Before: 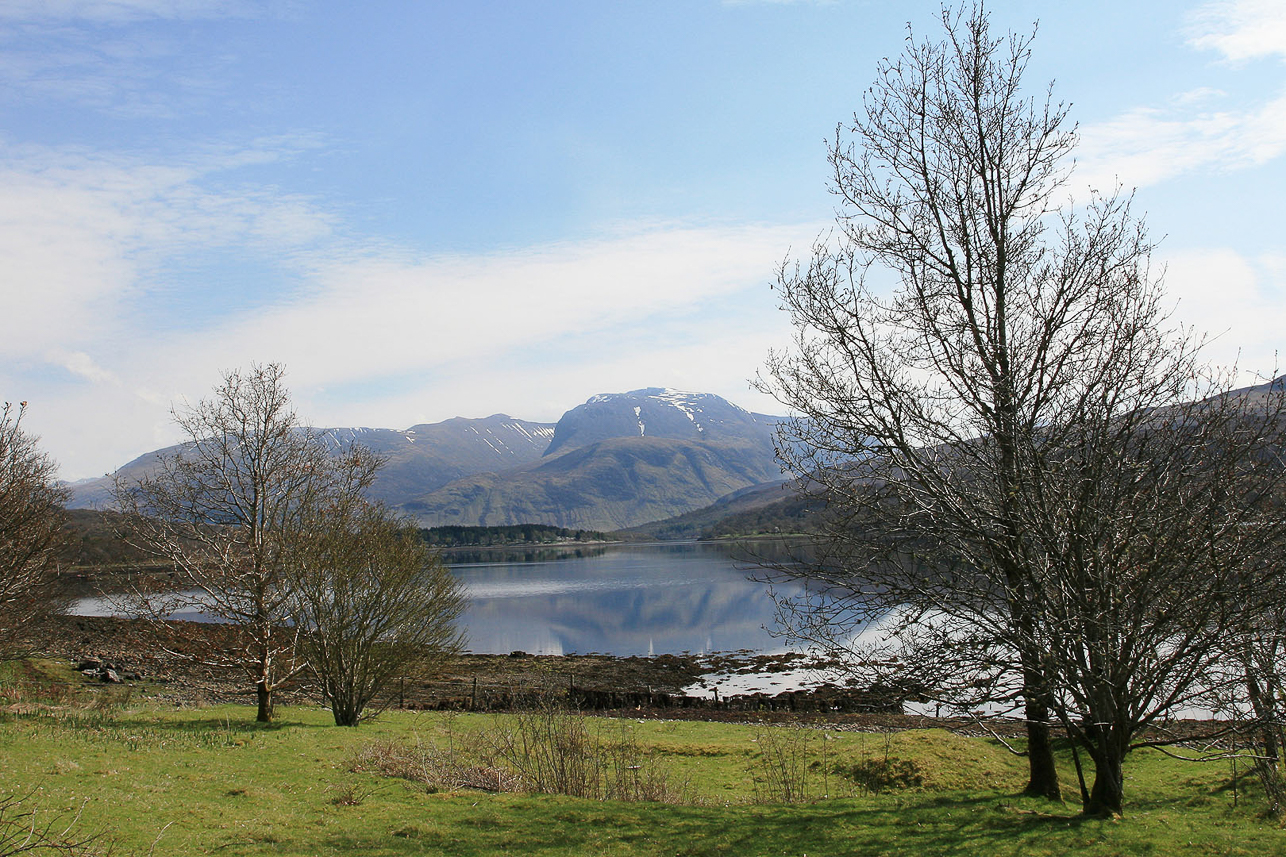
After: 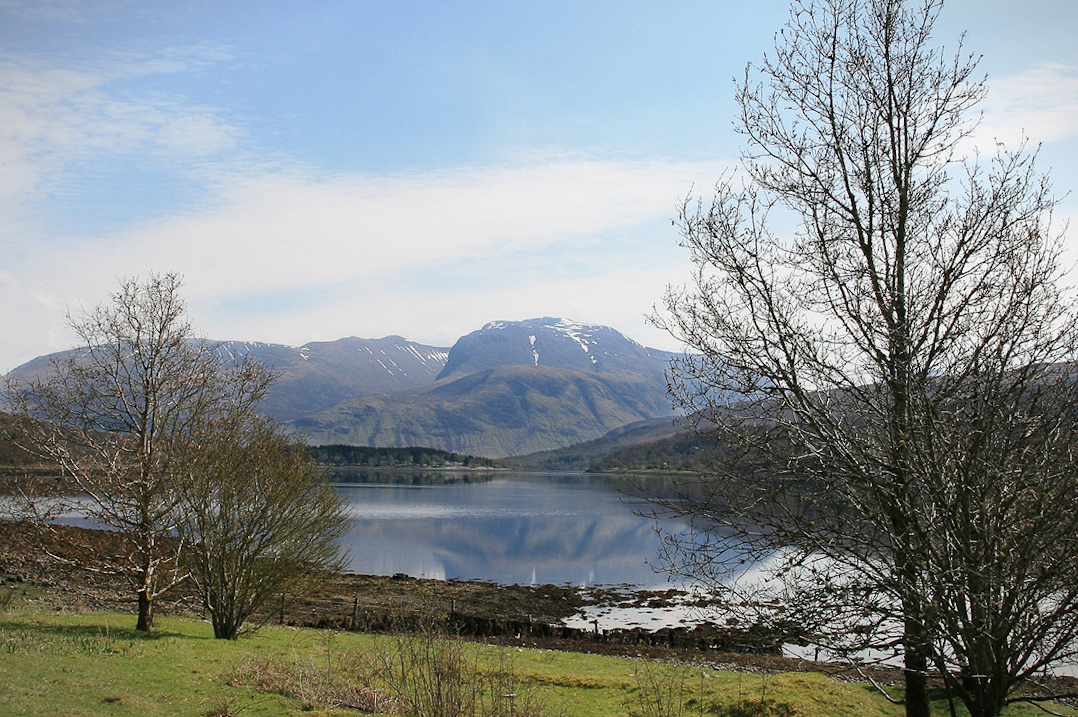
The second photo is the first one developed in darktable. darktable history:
crop and rotate: angle -2.98°, left 5.076%, top 5.158%, right 4.655%, bottom 4.696%
vignetting: fall-off start 100.23%, brightness -0.41, saturation -0.295, width/height ratio 1.305
